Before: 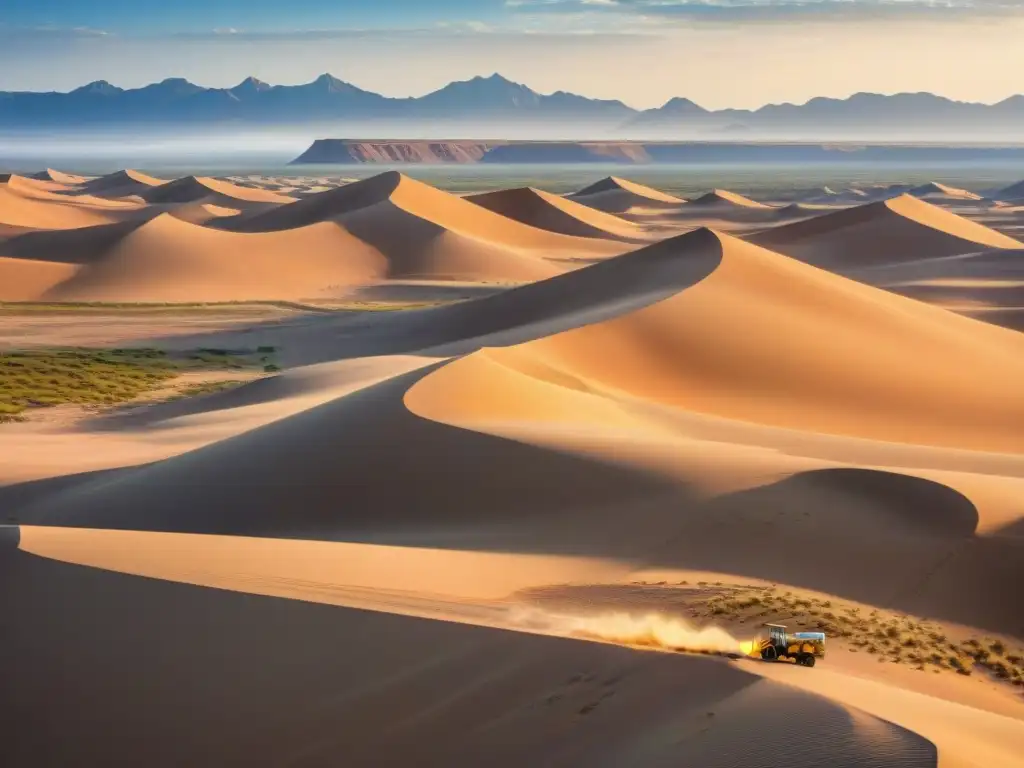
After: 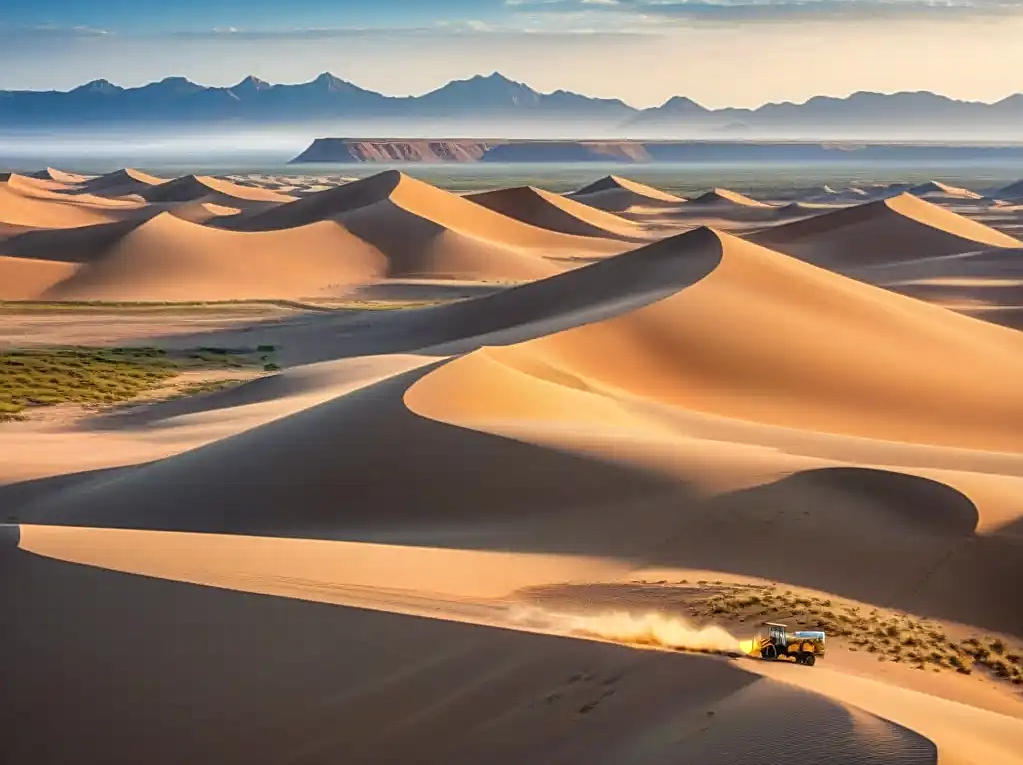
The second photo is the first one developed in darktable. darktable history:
sharpen: on, module defaults
local contrast: on, module defaults
crop: top 0.174%, bottom 0.191%
